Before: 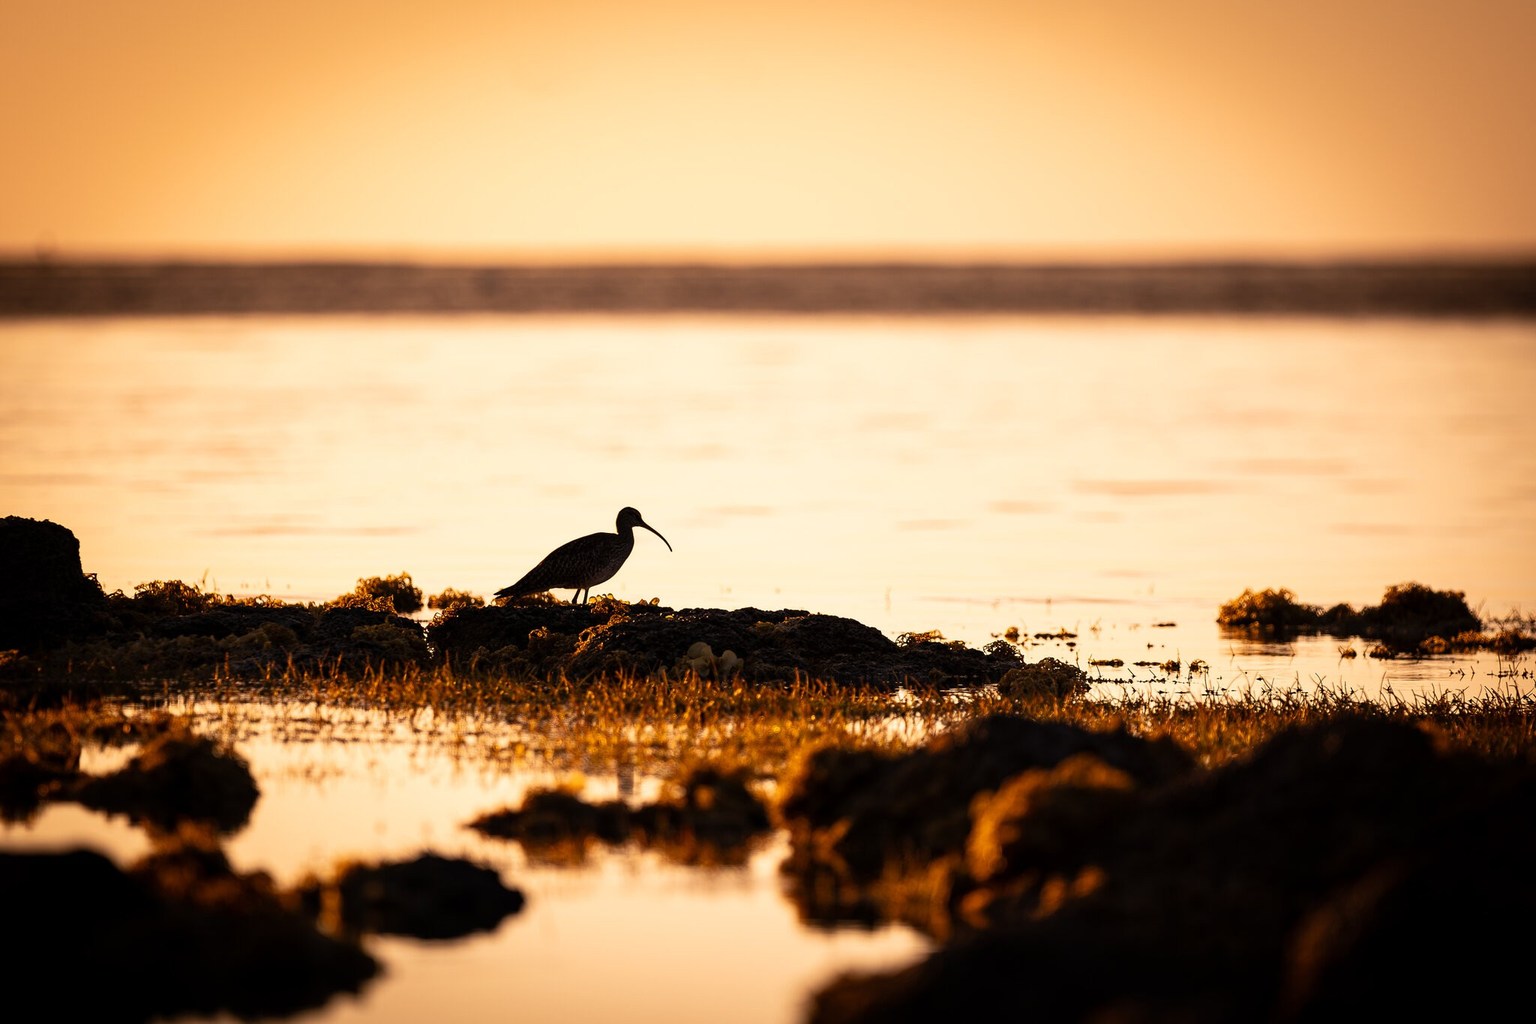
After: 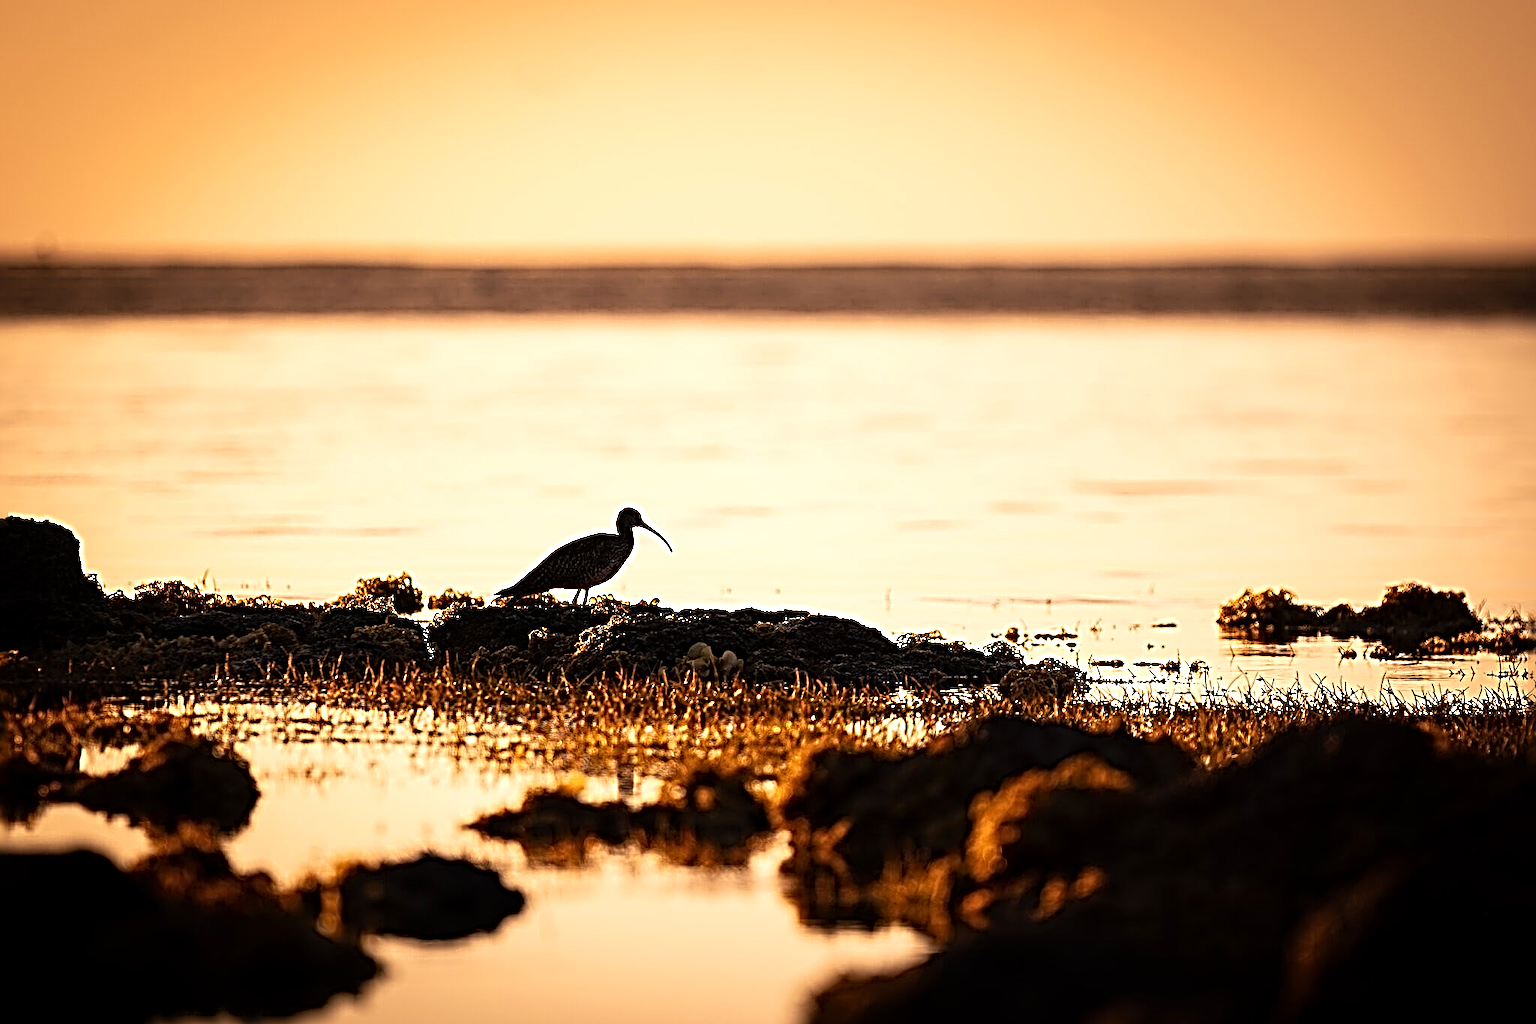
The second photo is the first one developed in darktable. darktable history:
exposure: exposure 0.128 EV, compensate highlight preservation false
sharpen: radius 4.001, amount 2
